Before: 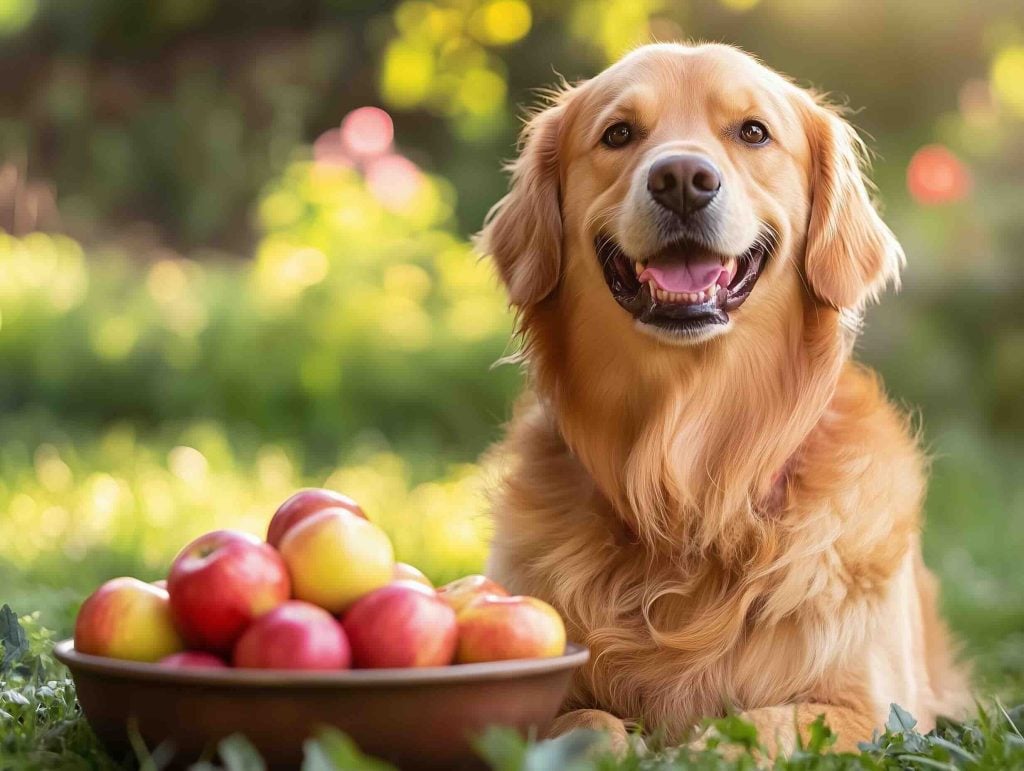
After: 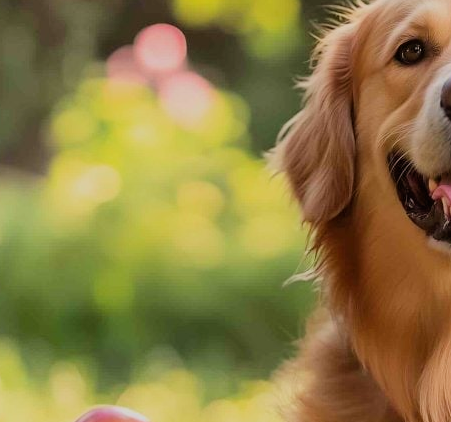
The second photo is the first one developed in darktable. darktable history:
crop: left 20.248%, top 10.86%, right 35.675%, bottom 34.321%
filmic rgb: black relative exposure -7.65 EV, white relative exposure 4.56 EV, hardness 3.61, color science v6 (2022)
